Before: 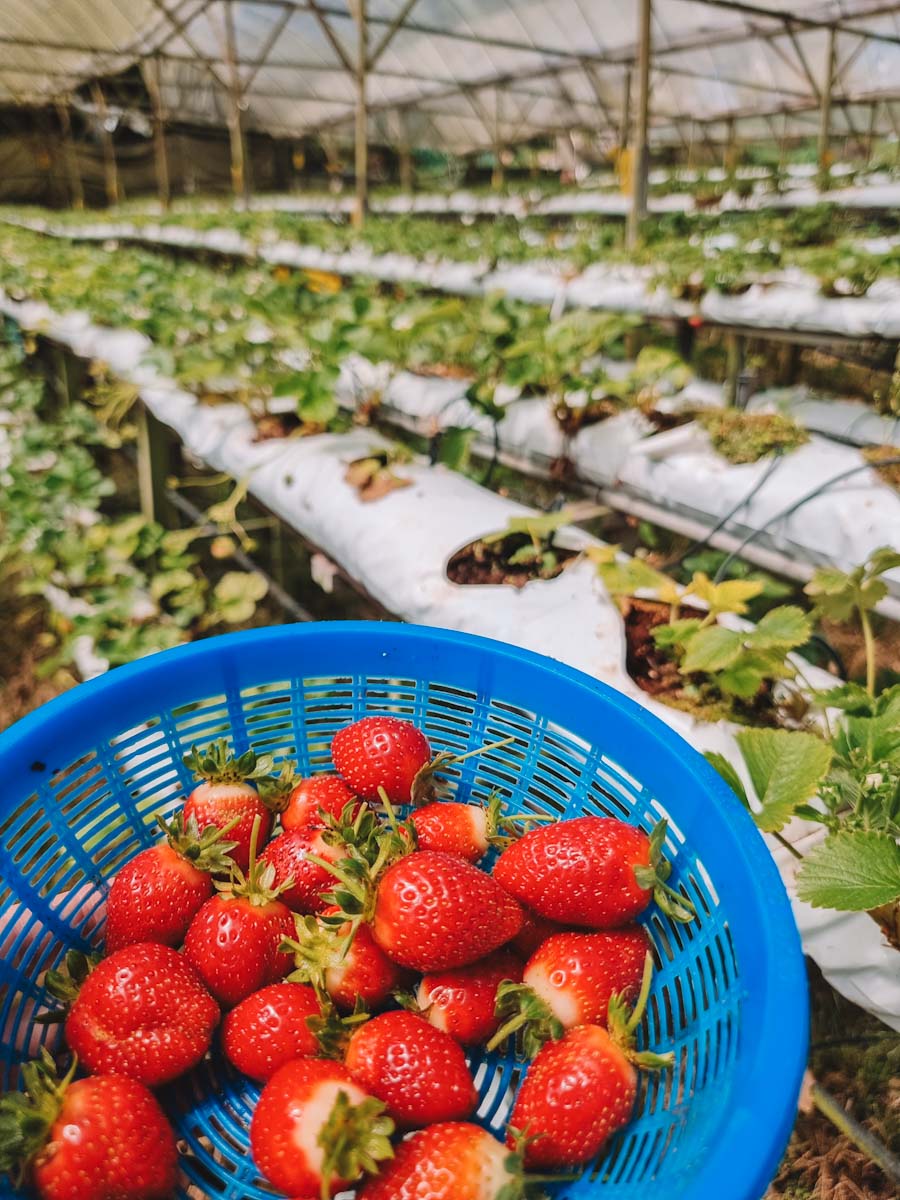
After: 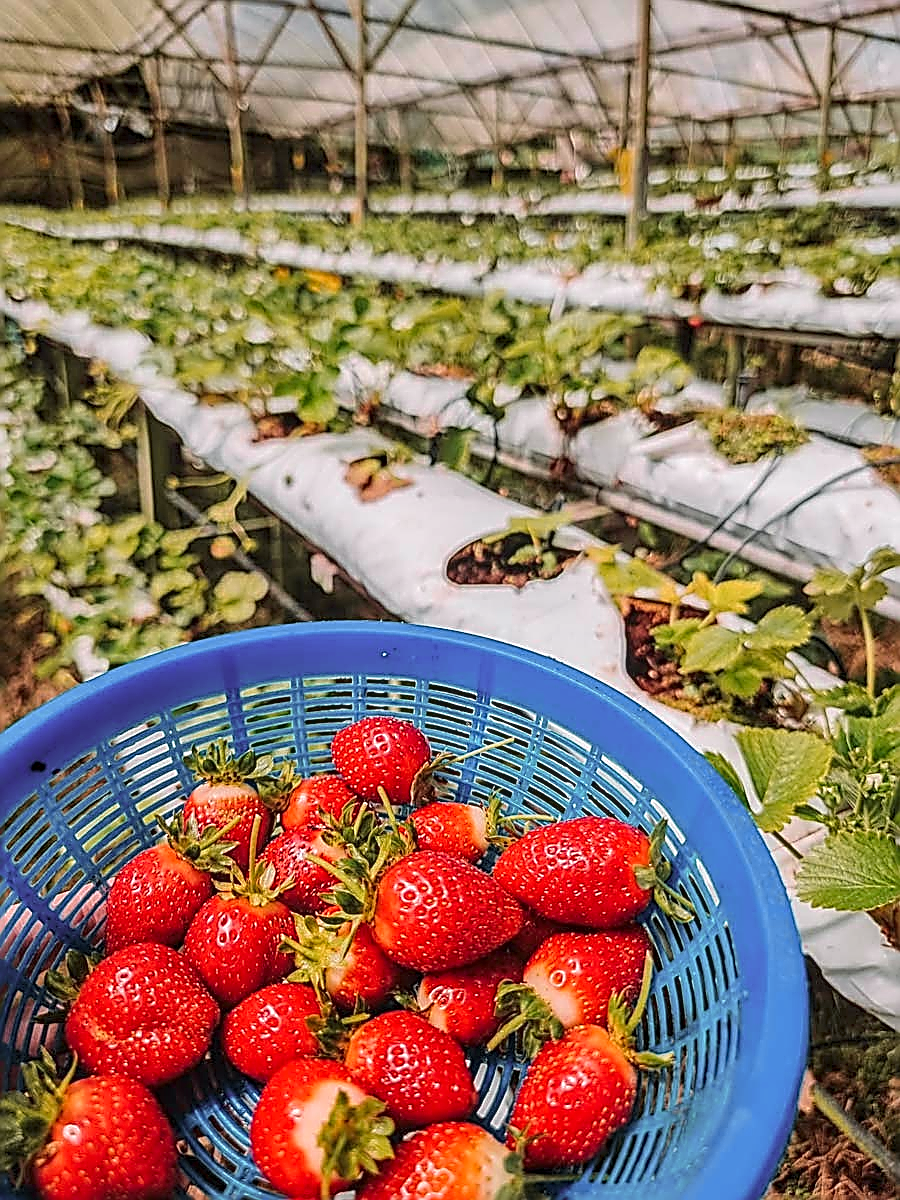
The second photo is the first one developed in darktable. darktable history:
sharpen: amount 2
local contrast: highlights 25%, detail 130%
tone curve: curves: ch0 [(0, 0.013) (0.036, 0.035) (0.274, 0.288) (0.504, 0.536) (0.844, 0.84) (1, 0.97)]; ch1 [(0, 0) (0.389, 0.403) (0.462, 0.48) (0.499, 0.5) (0.522, 0.534) (0.567, 0.588) (0.626, 0.645) (0.749, 0.781) (1, 1)]; ch2 [(0, 0) (0.457, 0.486) (0.5, 0.501) (0.533, 0.539) (0.599, 0.6) (0.704, 0.732) (1, 1)], color space Lab, independent channels, preserve colors none
